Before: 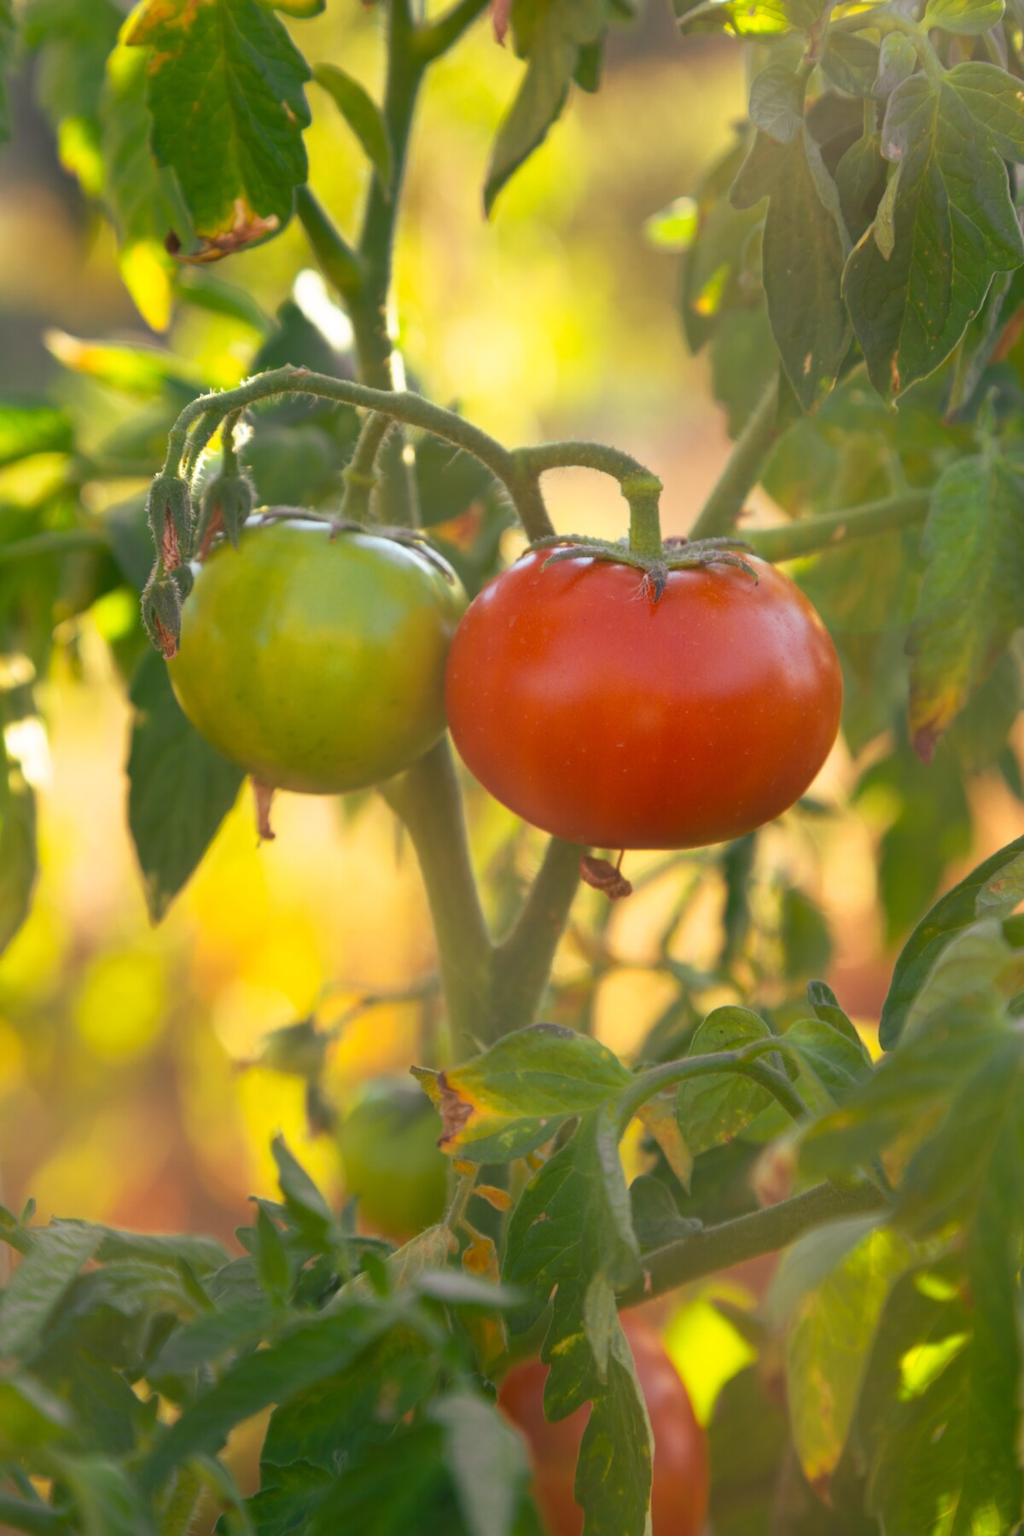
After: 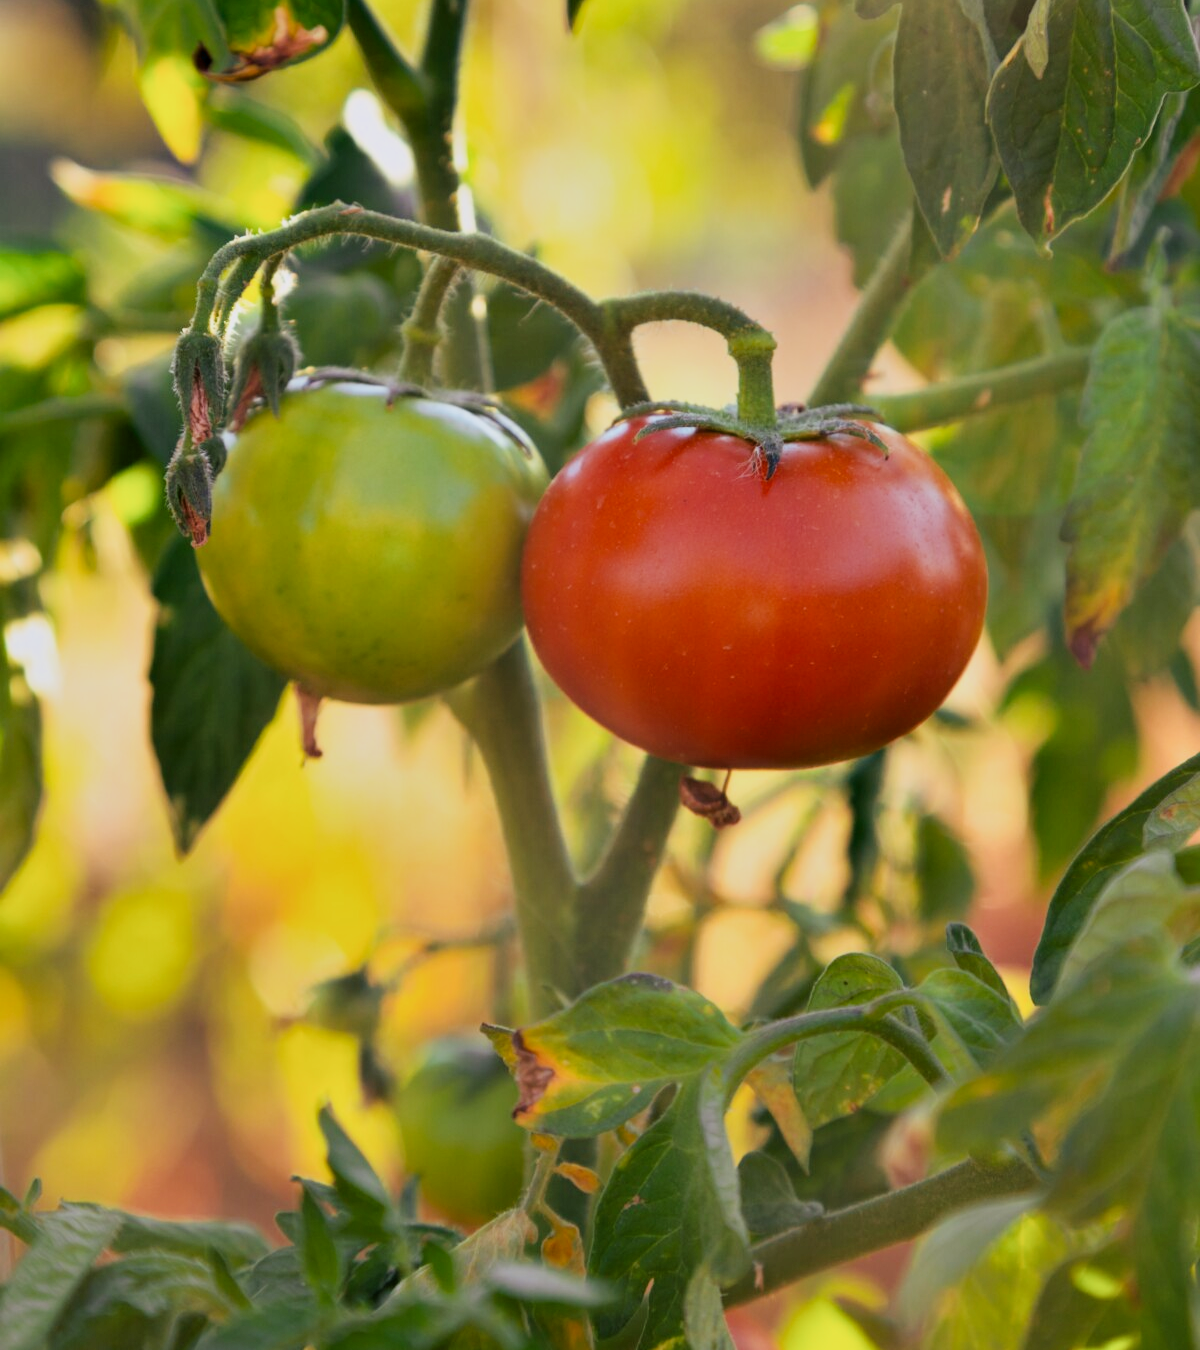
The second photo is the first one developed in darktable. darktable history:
filmic rgb: black relative exposure -7.65 EV, white relative exposure 4.56 EV, hardness 3.61
contrast equalizer: octaves 7, y [[0.6 ×6], [0.55 ×6], [0 ×6], [0 ×6], [0 ×6]]
crop and rotate: top 12.611%, bottom 12.36%
